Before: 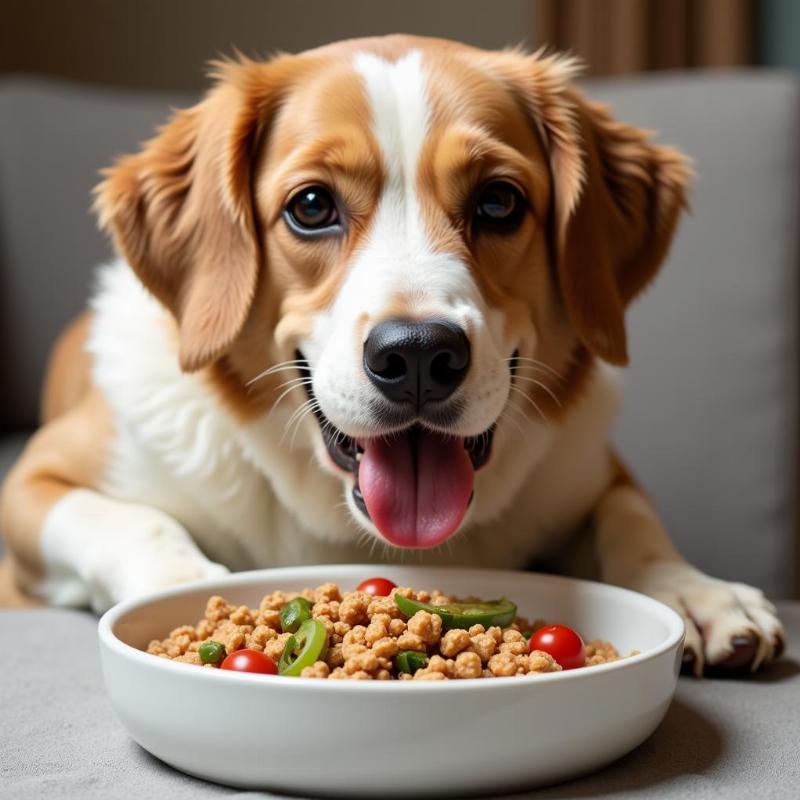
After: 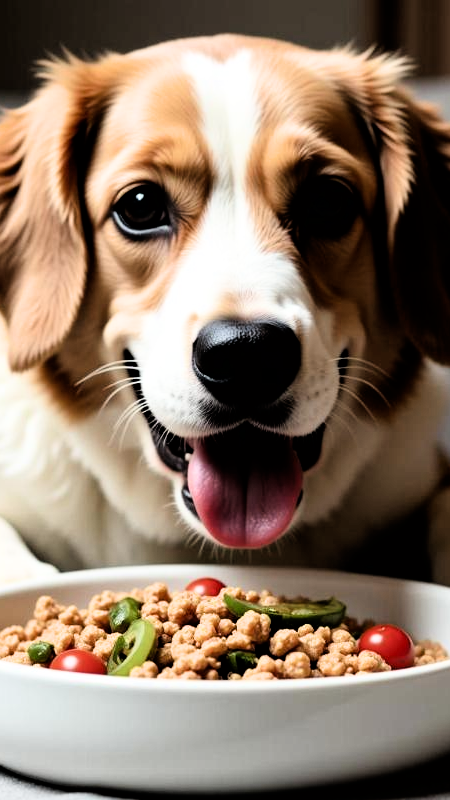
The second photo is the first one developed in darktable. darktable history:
filmic rgb: black relative exposure -3.75 EV, white relative exposure 2.4 EV, dynamic range scaling -50%, hardness 3.42, latitude 30%, contrast 1.8
crop: left 21.496%, right 22.254%
